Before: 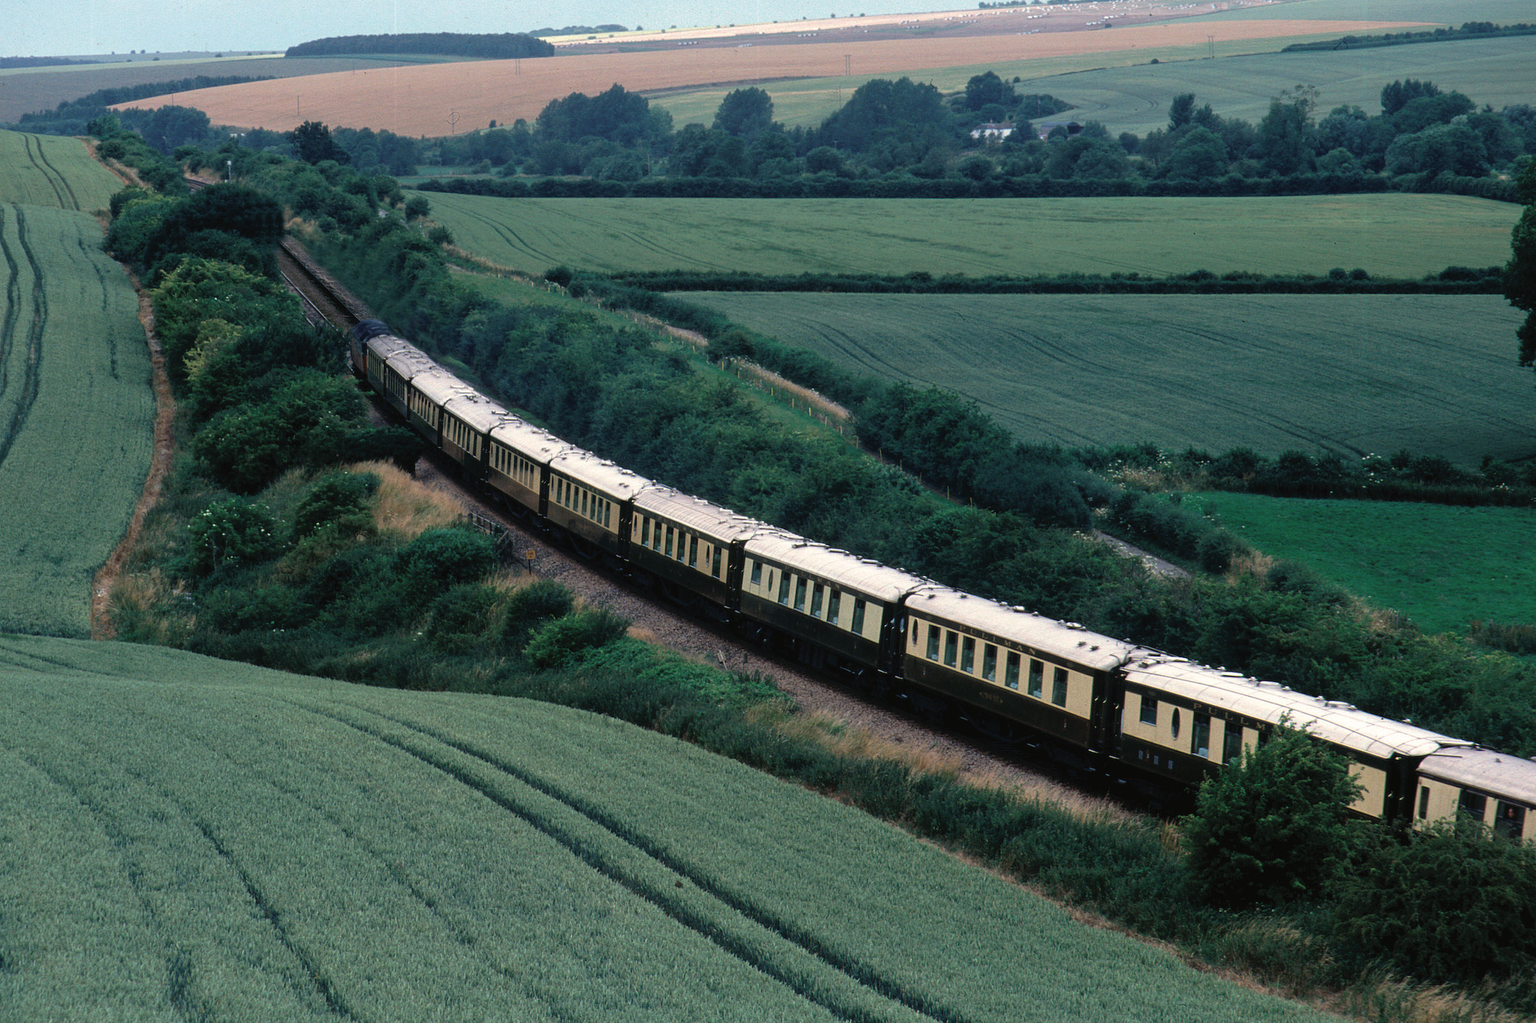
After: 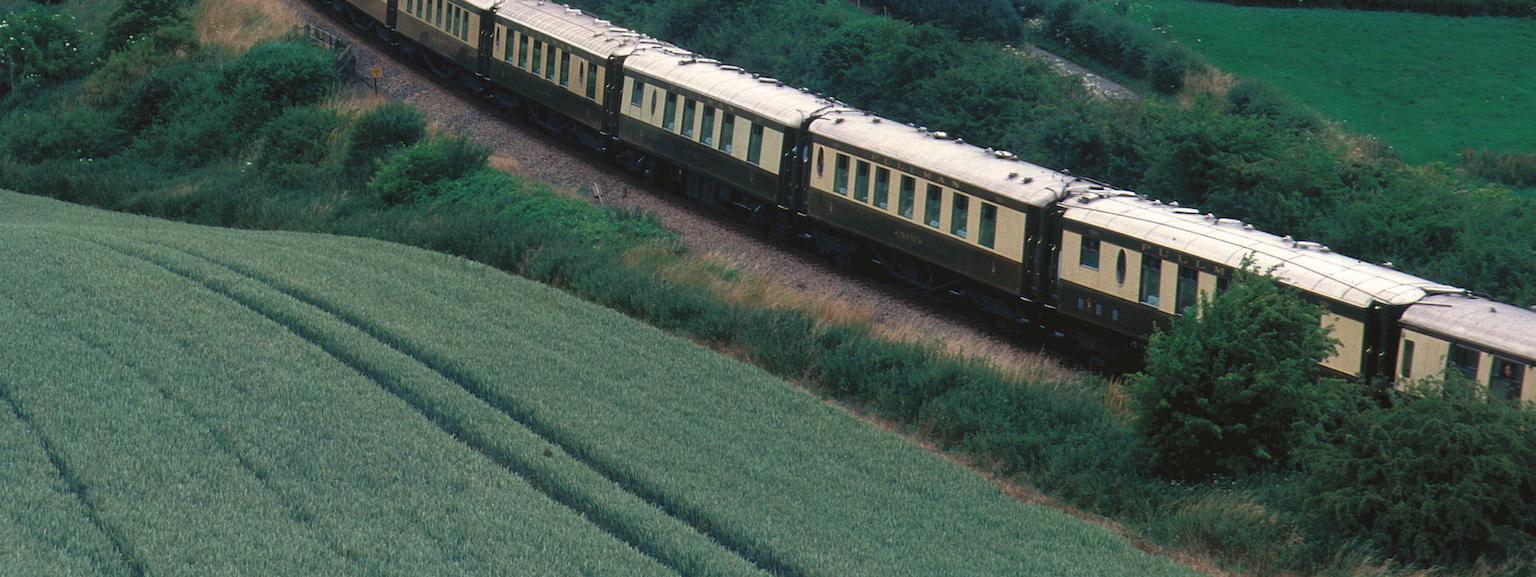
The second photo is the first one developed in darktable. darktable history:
crop and rotate: left 13.306%, top 48.129%, bottom 2.928%
rgb curve: curves: ch0 [(0, 0) (0.072, 0.166) (0.217, 0.293) (0.414, 0.42) (1, 1)], compensate middle gray true, preserve colors basic power
